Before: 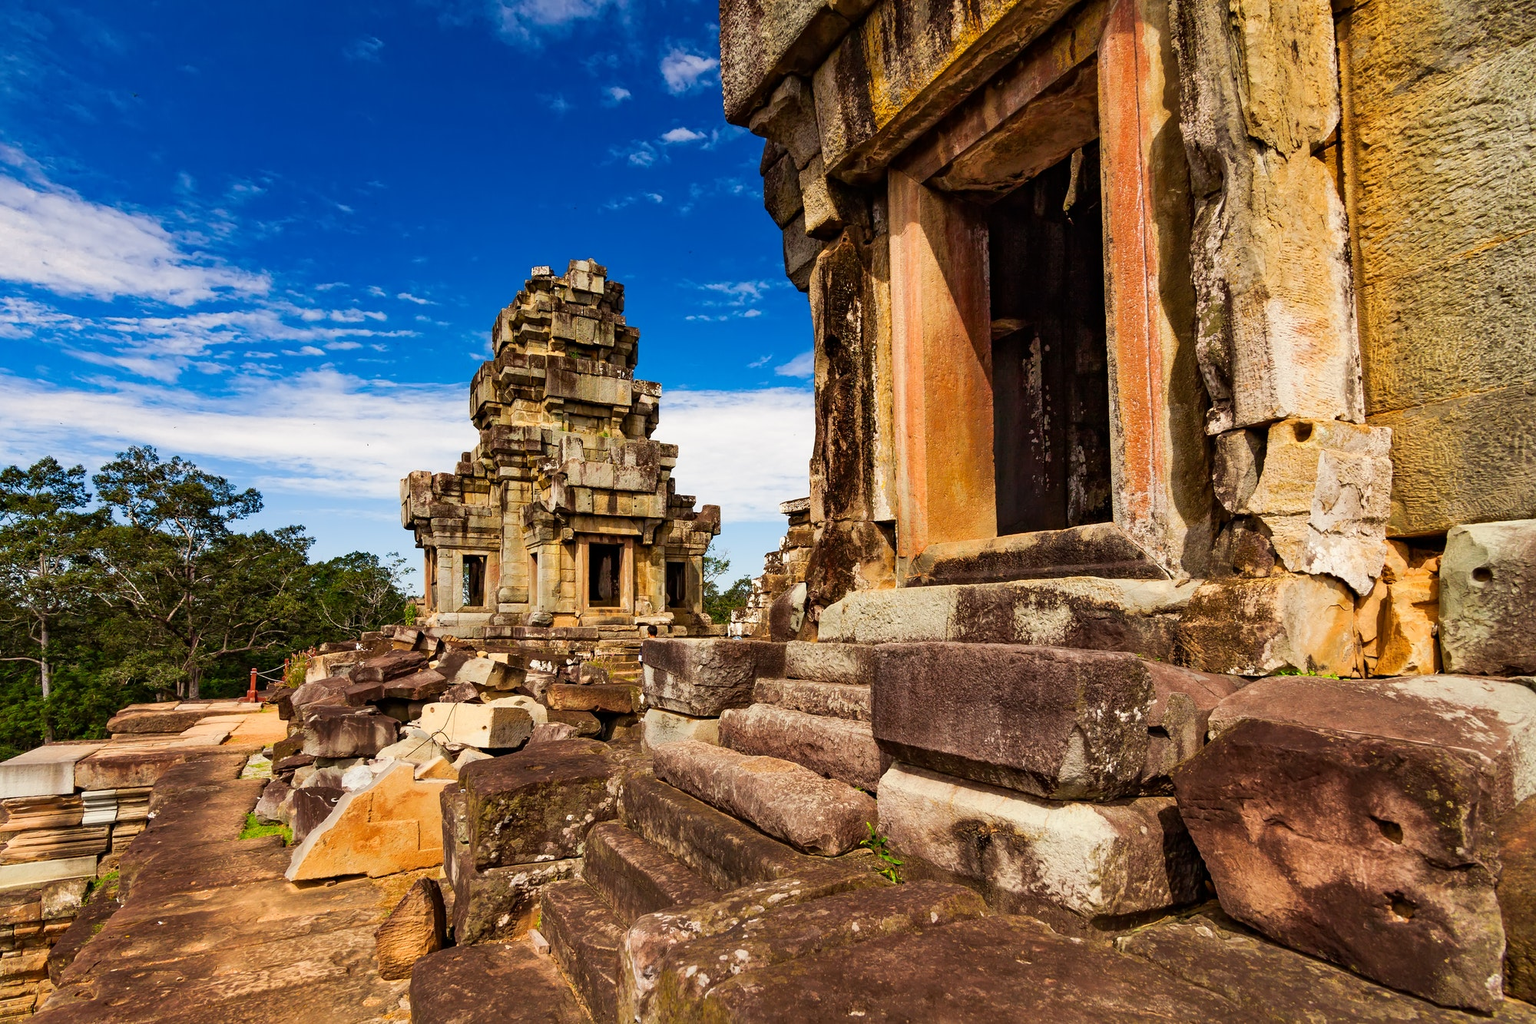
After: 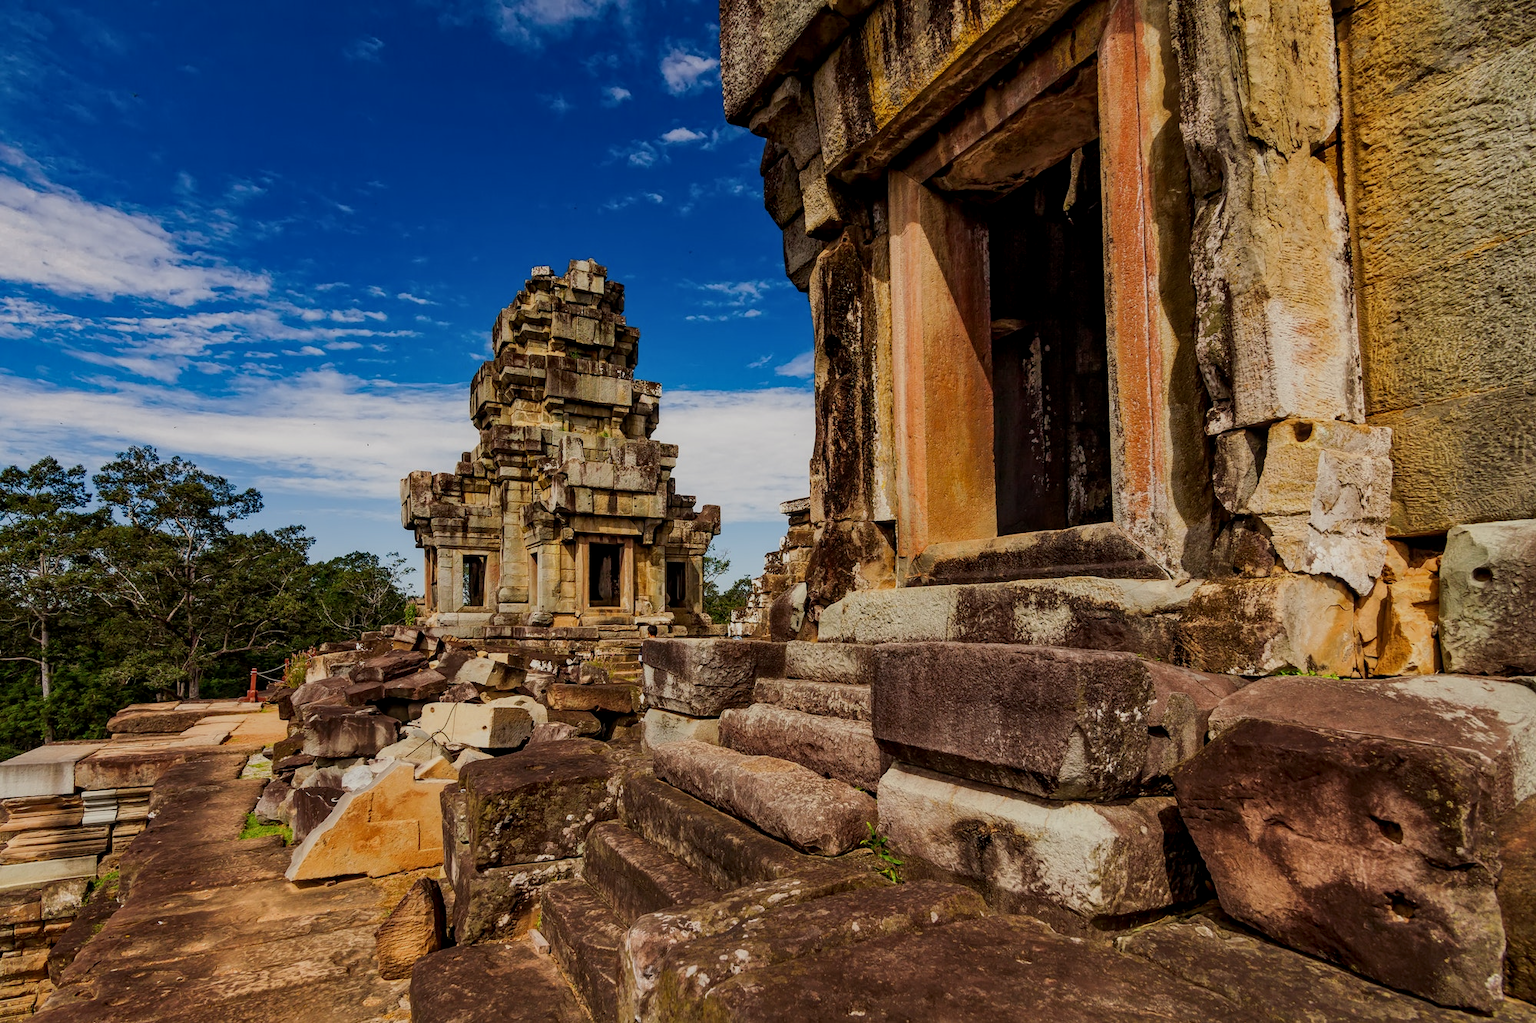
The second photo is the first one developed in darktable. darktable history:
local contrast: on, module defaults
exposure: black level correction 0, exposure -0.711 EV, compensate highlight preservation false
